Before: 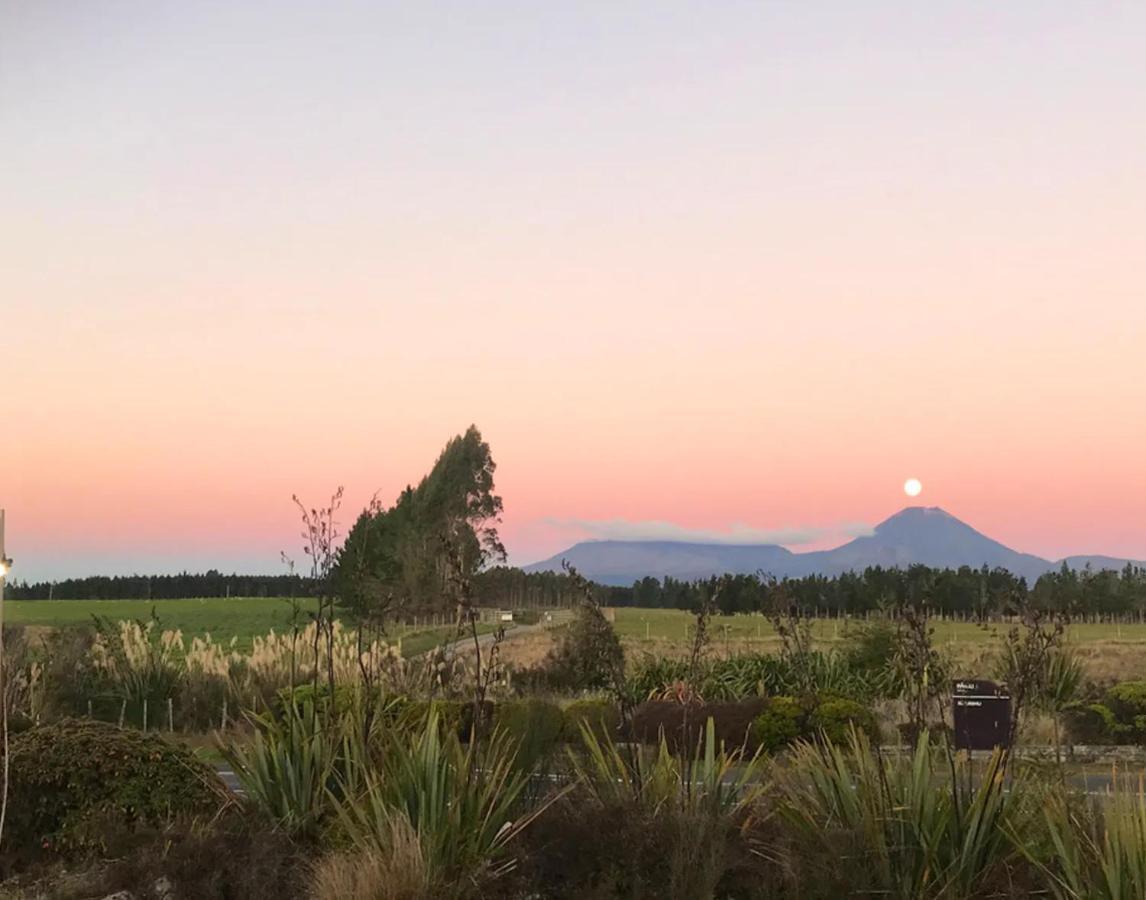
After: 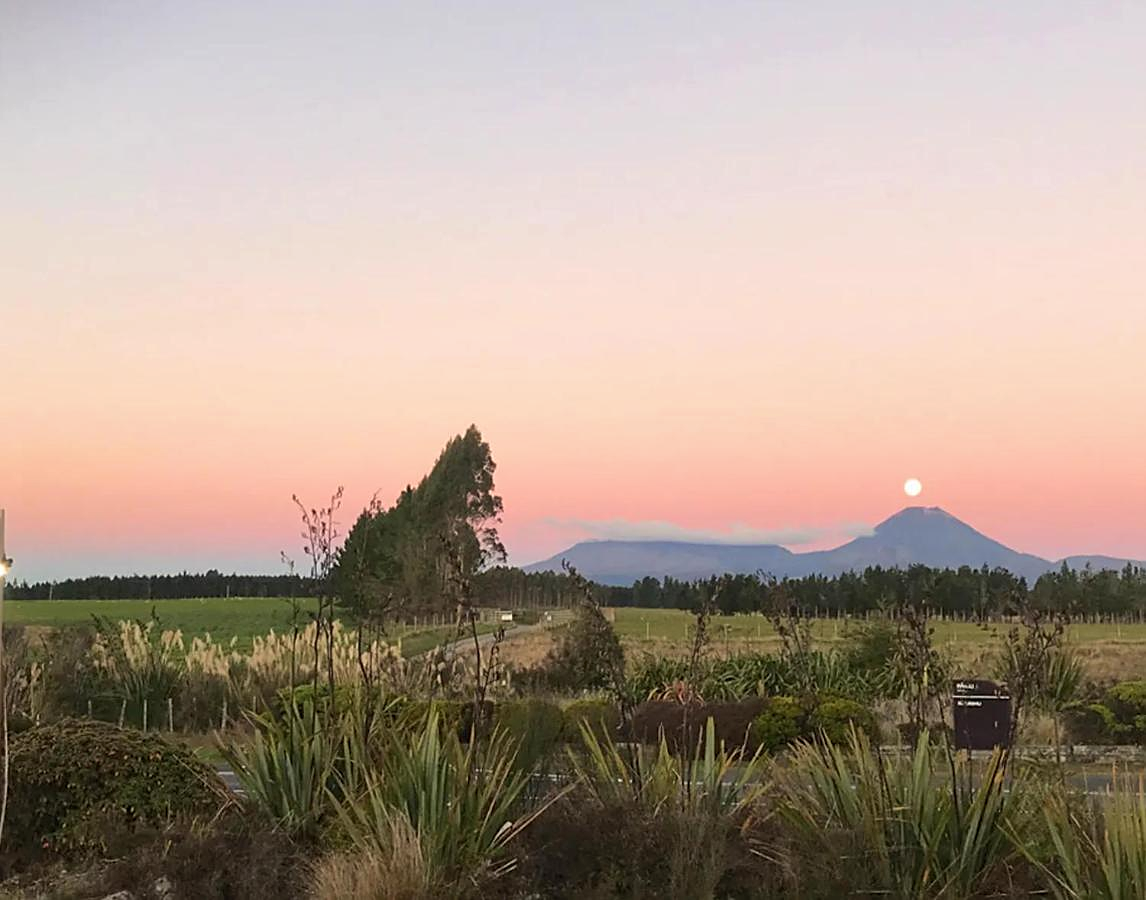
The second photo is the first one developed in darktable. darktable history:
sharpen: on, module defaults
shadows and highlights: shadows 36.27, highlights -26.66, soften with gaussian
